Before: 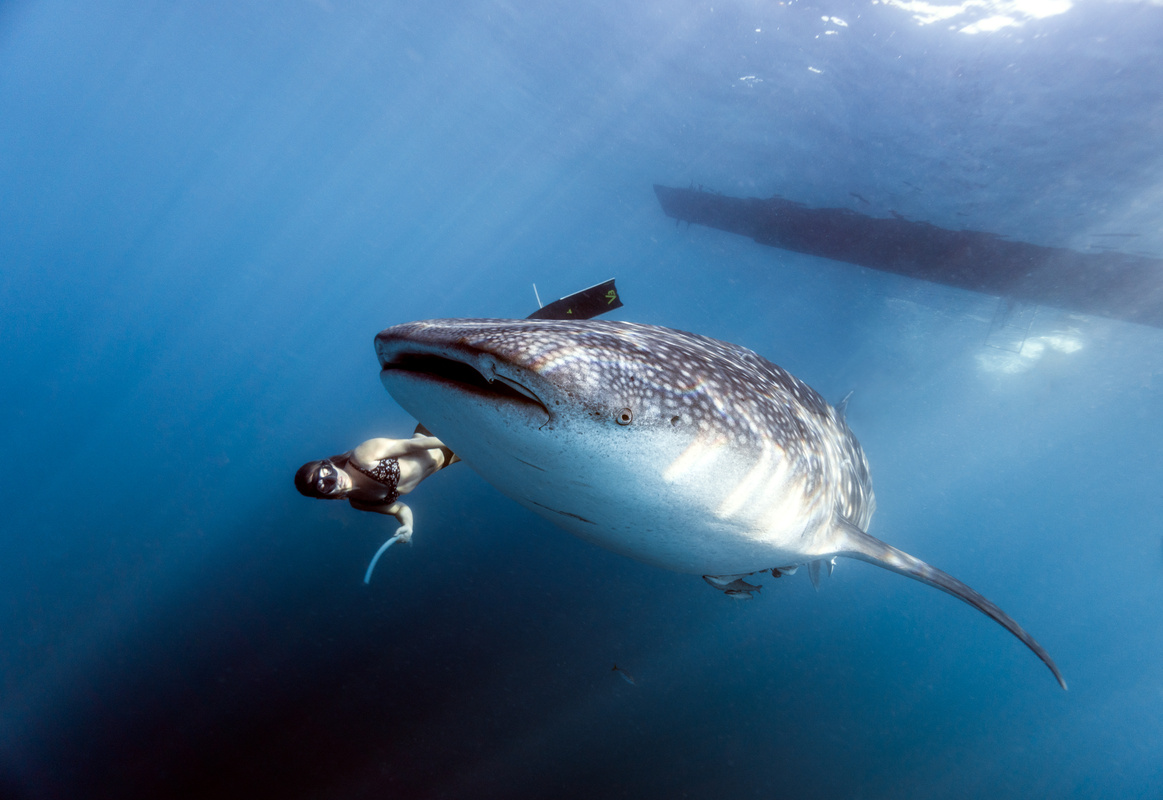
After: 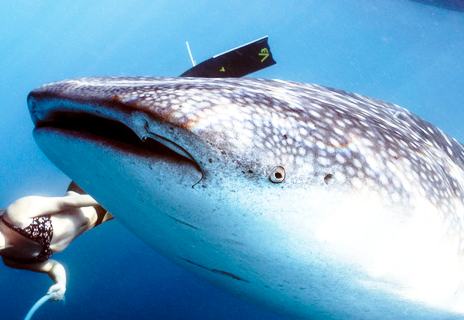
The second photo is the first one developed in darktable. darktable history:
crop: left 29.877%, top 30.314%, right 30.187%, bottom 29.633%
tone equalizer: -8 EV 0.278 EV, -7 EV 0.414 EV, -6 EV 0.401 EV, -5 EV 0.253 EV, -3 EV -0.26 EV, -2 EV -0.441 EV, -1 EV -0.421 EV, +0 EV -0.224 EV
base curve: curves: ch0 [(0, 0) (0.028, 0.03) (0.105, 0.232) (0.387, 0.748) (0.754, 0.968) (1, 1)], preserve colors none
exposure: exposure 0.377 EV, compensate highlight preservation false
